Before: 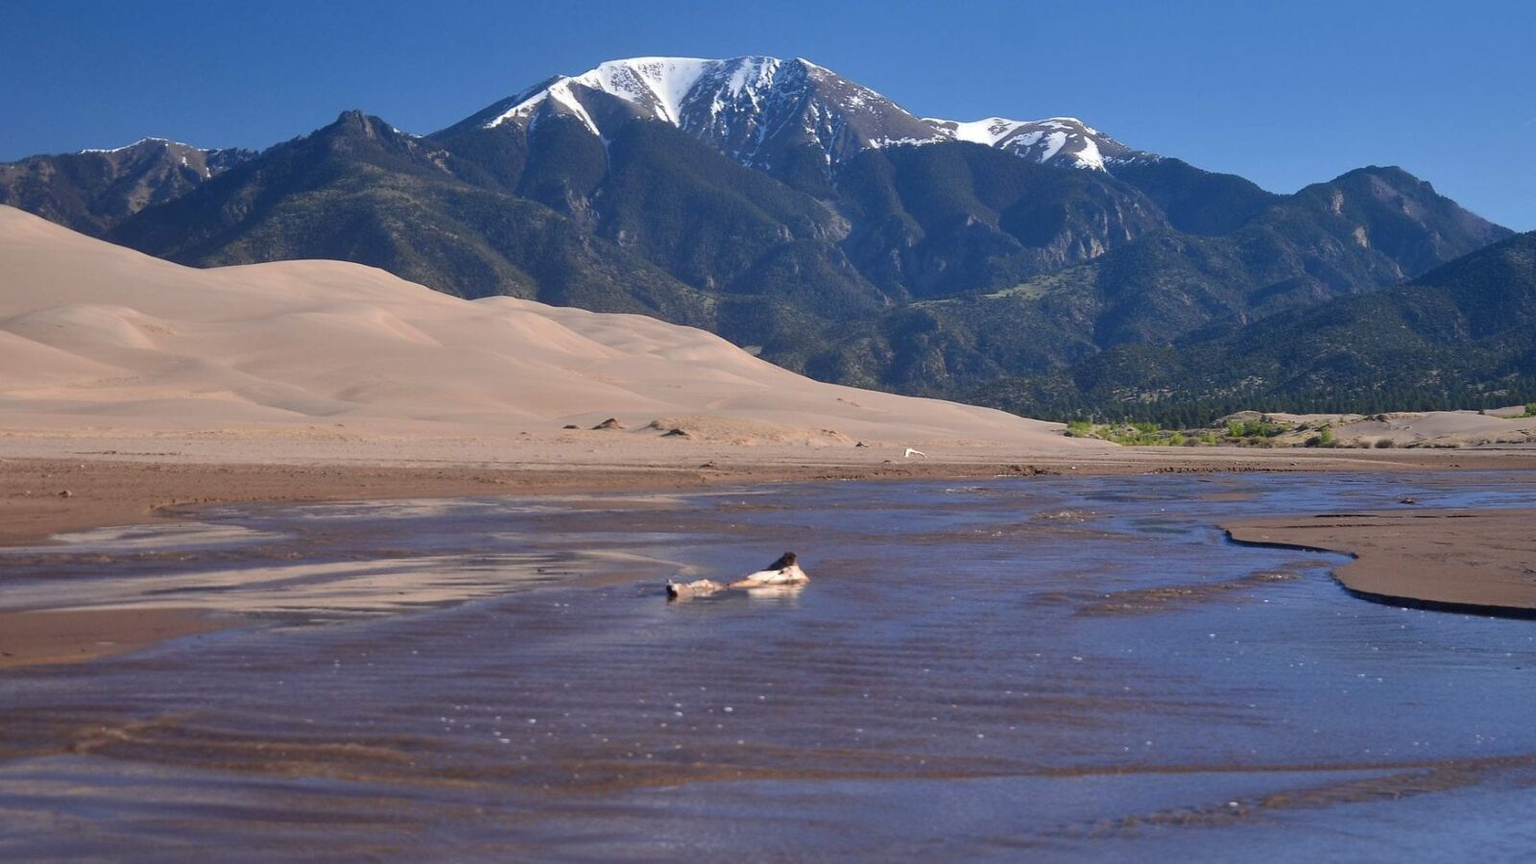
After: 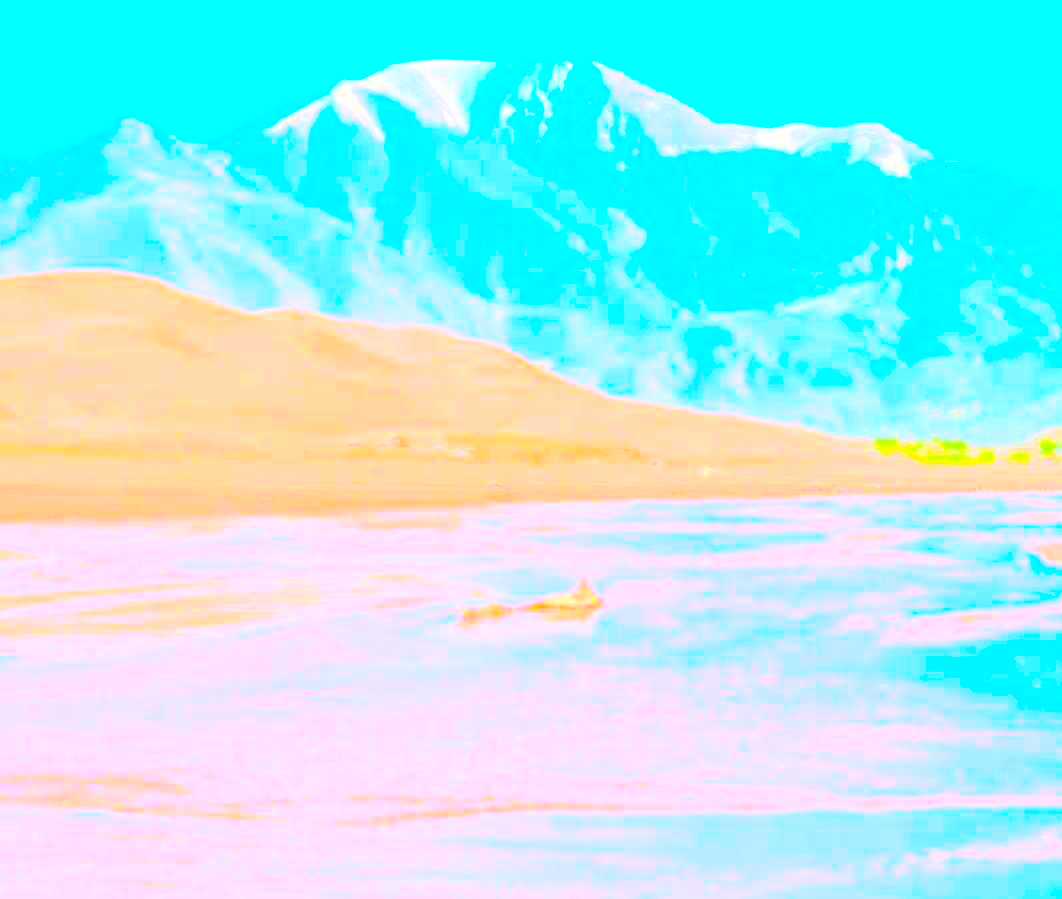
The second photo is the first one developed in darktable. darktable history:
contrast brightness saturation: contrast -0.972, brightness -0.158, saturation 0.737
levels: mode automatic, levels [0, 0.394, 0.787]
crop and rotate: left 15.087%, right 18.486%
